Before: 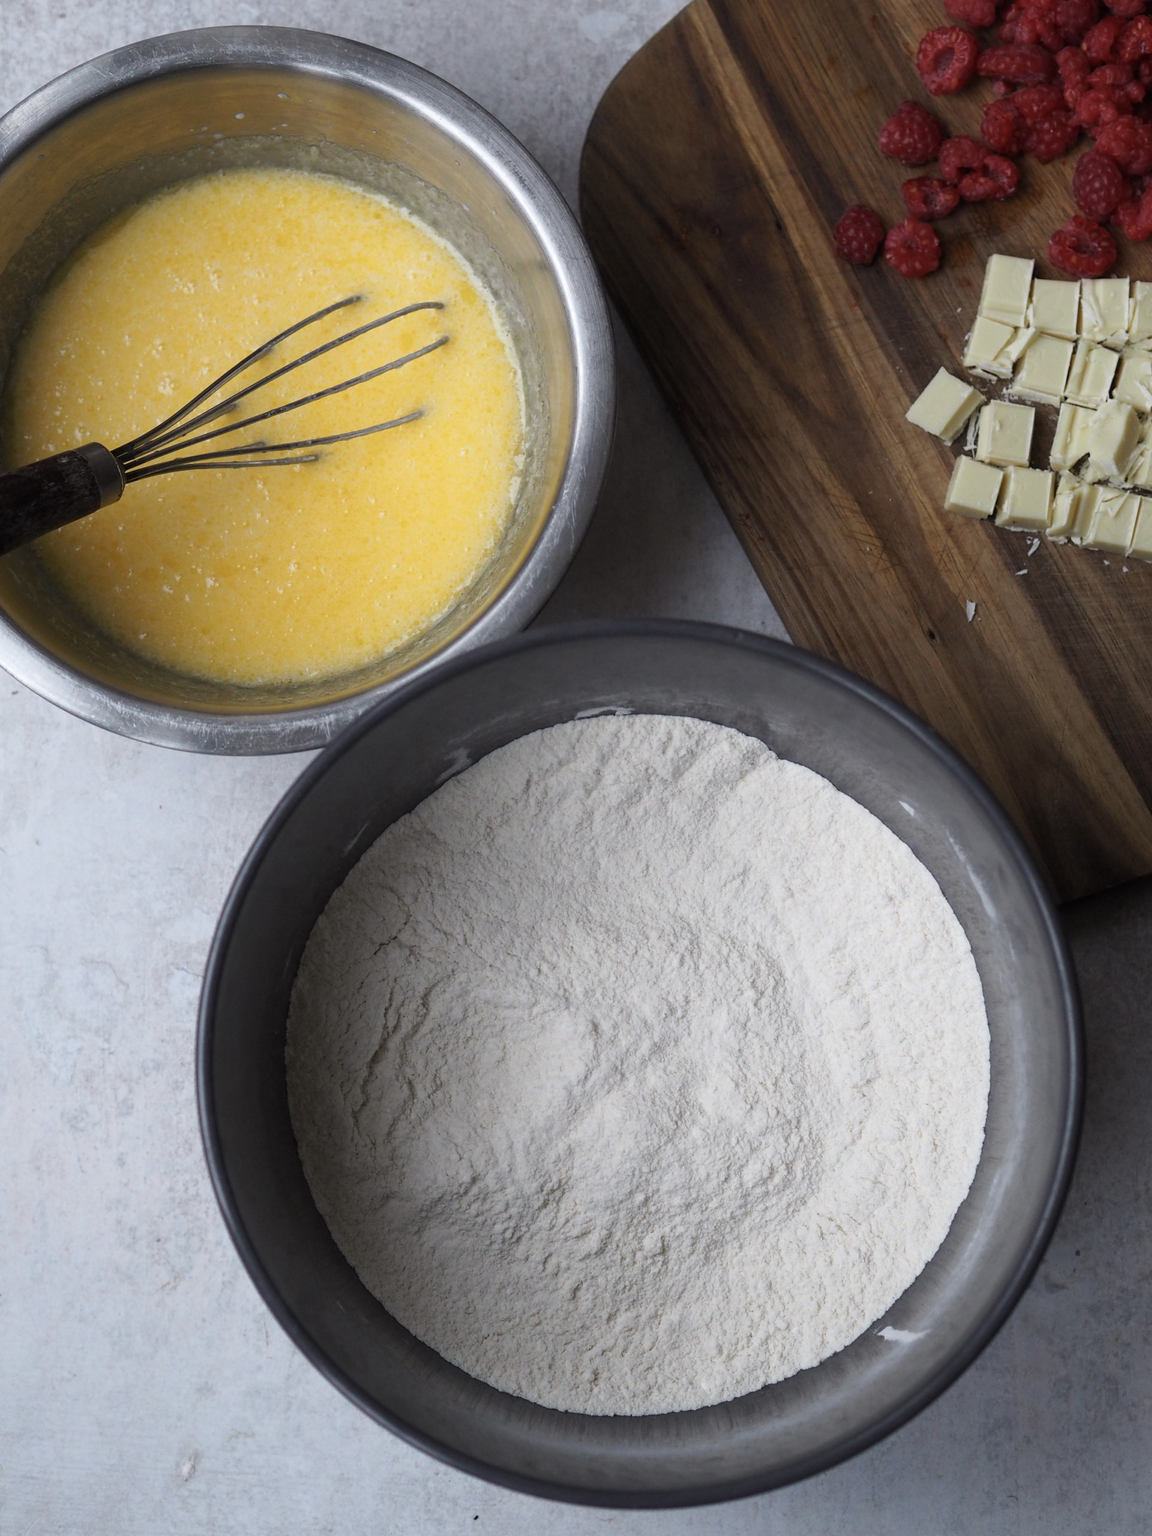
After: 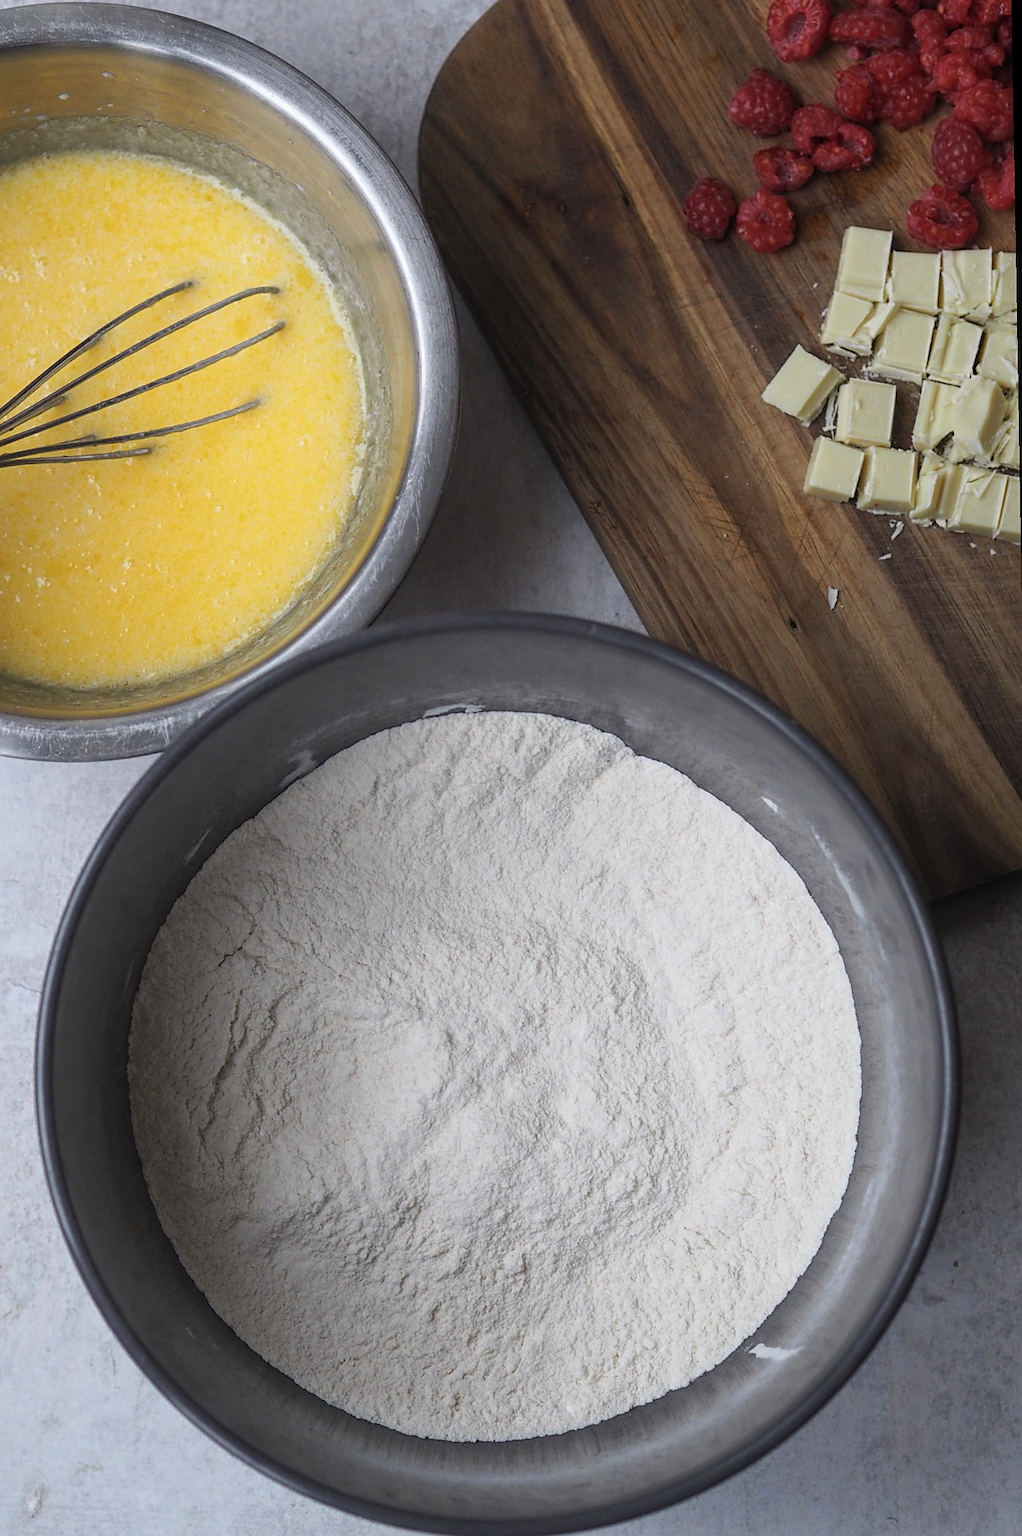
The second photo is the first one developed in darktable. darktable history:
contrast brightness saturation: contrast 0.03, brightness 0.06, saturation 0.13
rotate and perspective: rotation -1°, crop left 0.011, crop right 0.989, crop top 0.025, crop bottom 0.975
sharpen: on, module defaults
crop and rotate: left 14.584%
local contrast: detail 110%
